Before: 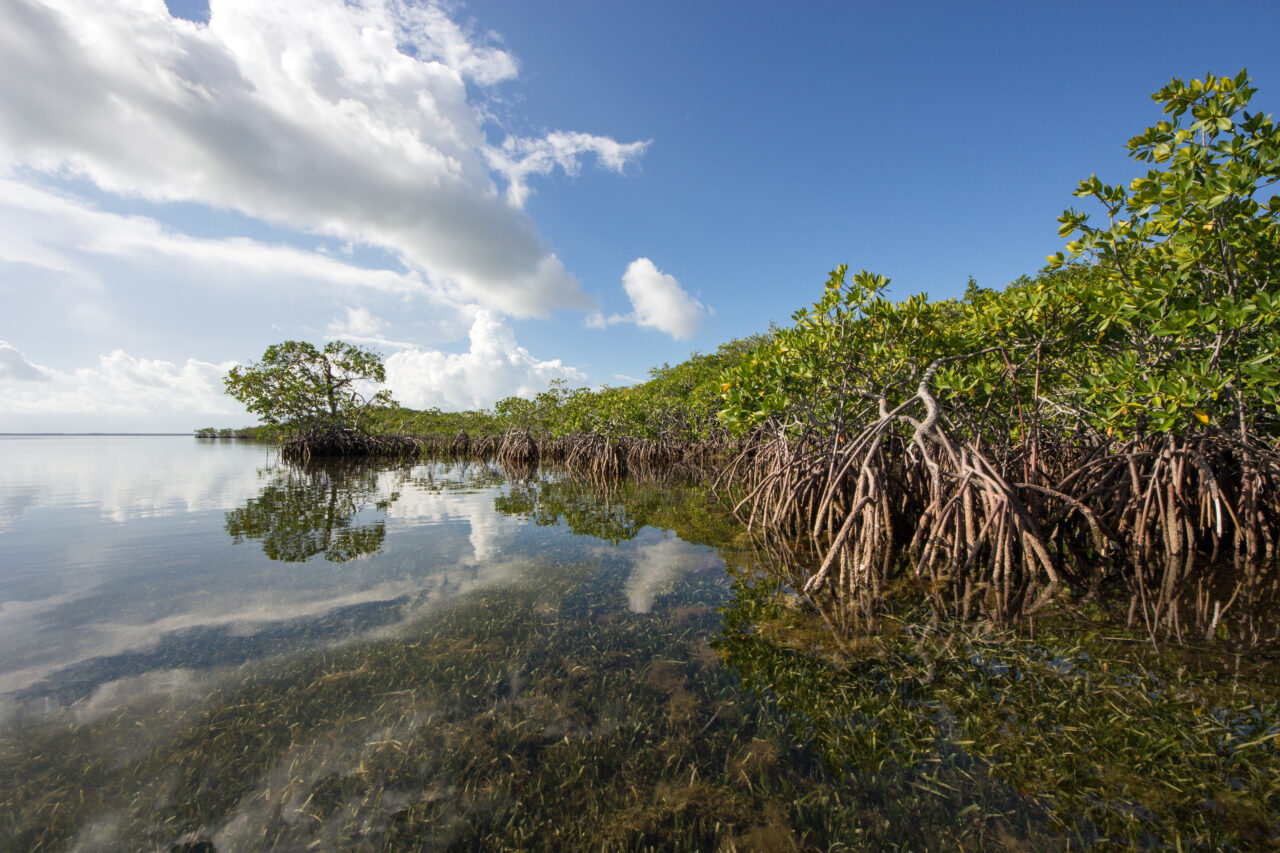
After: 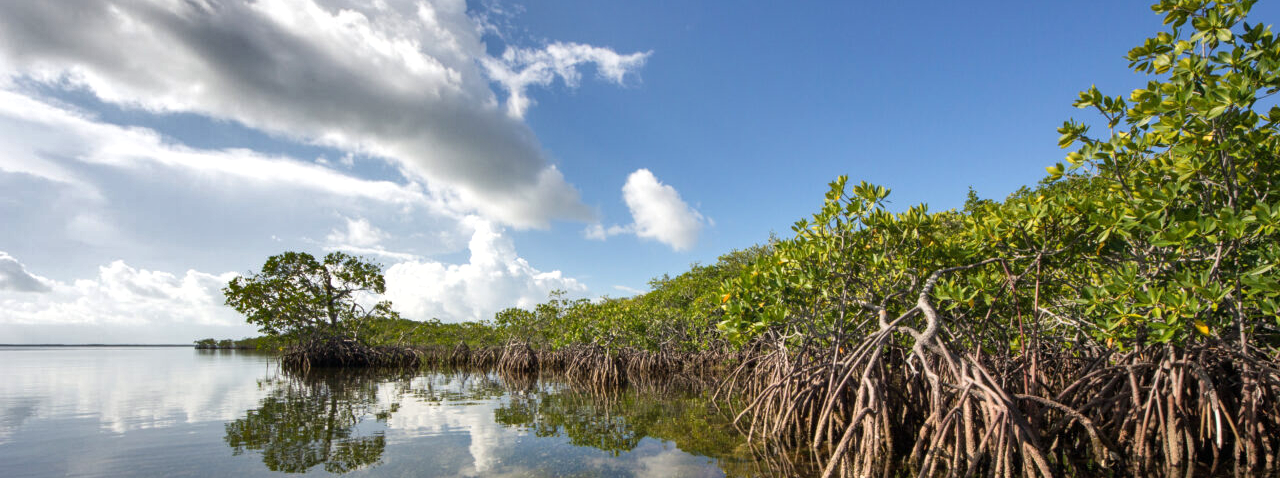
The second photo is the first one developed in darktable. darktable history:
shadows and highlights: radius 108.52, shadows 23.73, highlights -59.32, low approximation 0.01, soften with gaussian
exposure: exposure 0.2 EV, compensate highlight preservation false
crop and rotate: top 10.605%, bottom 33.274%
